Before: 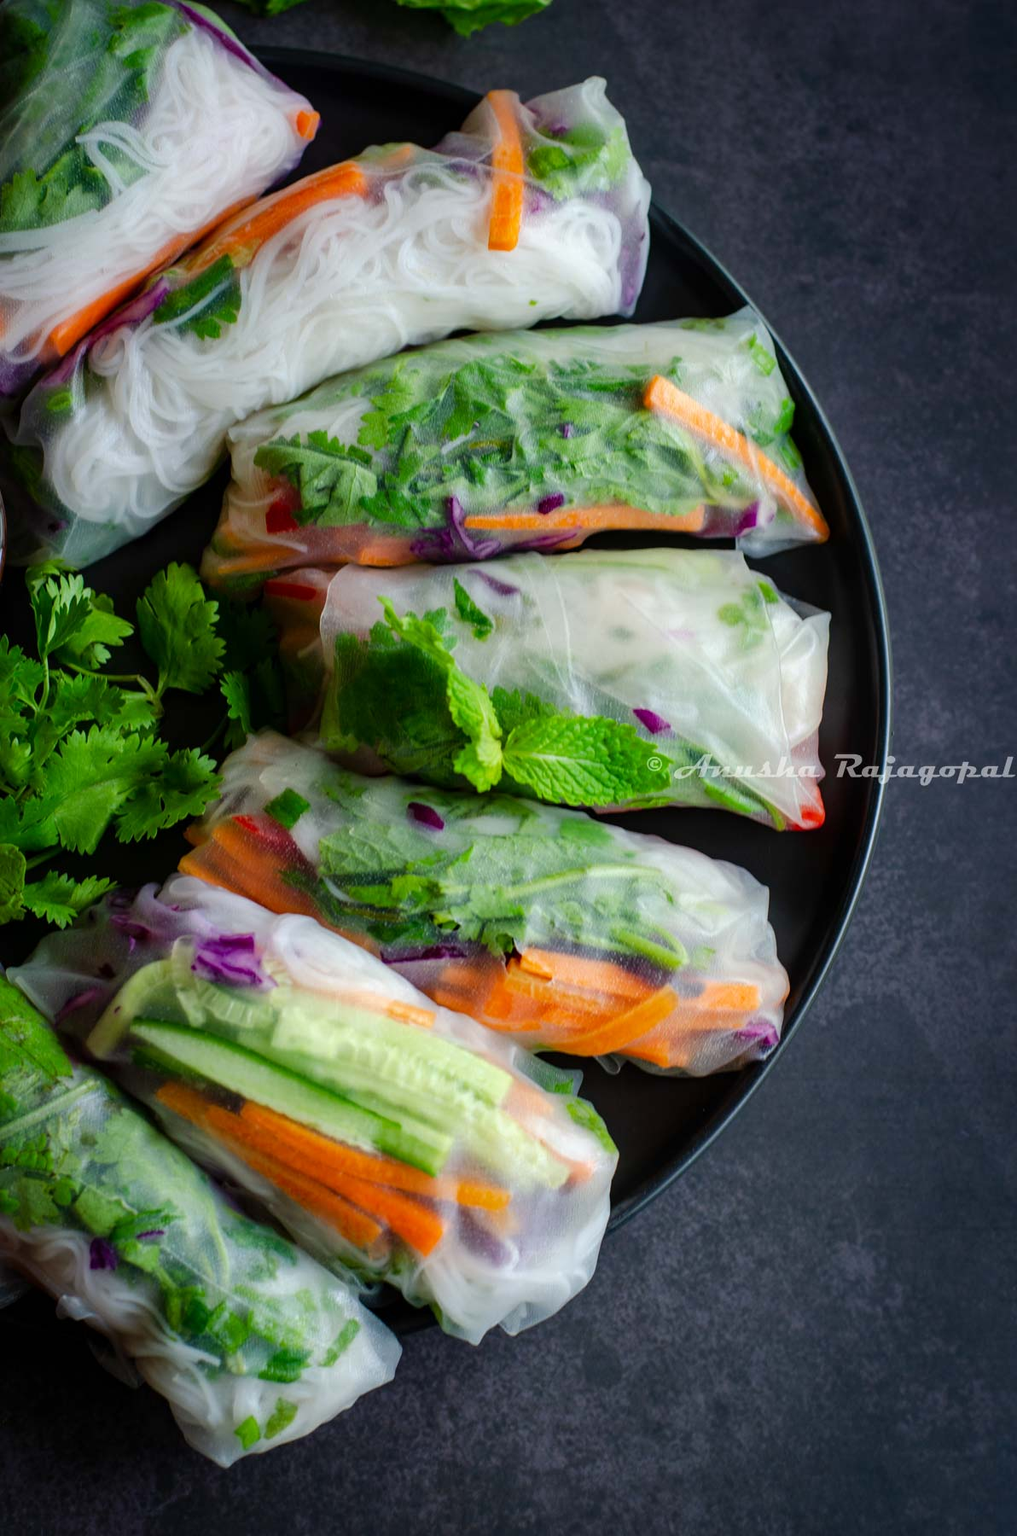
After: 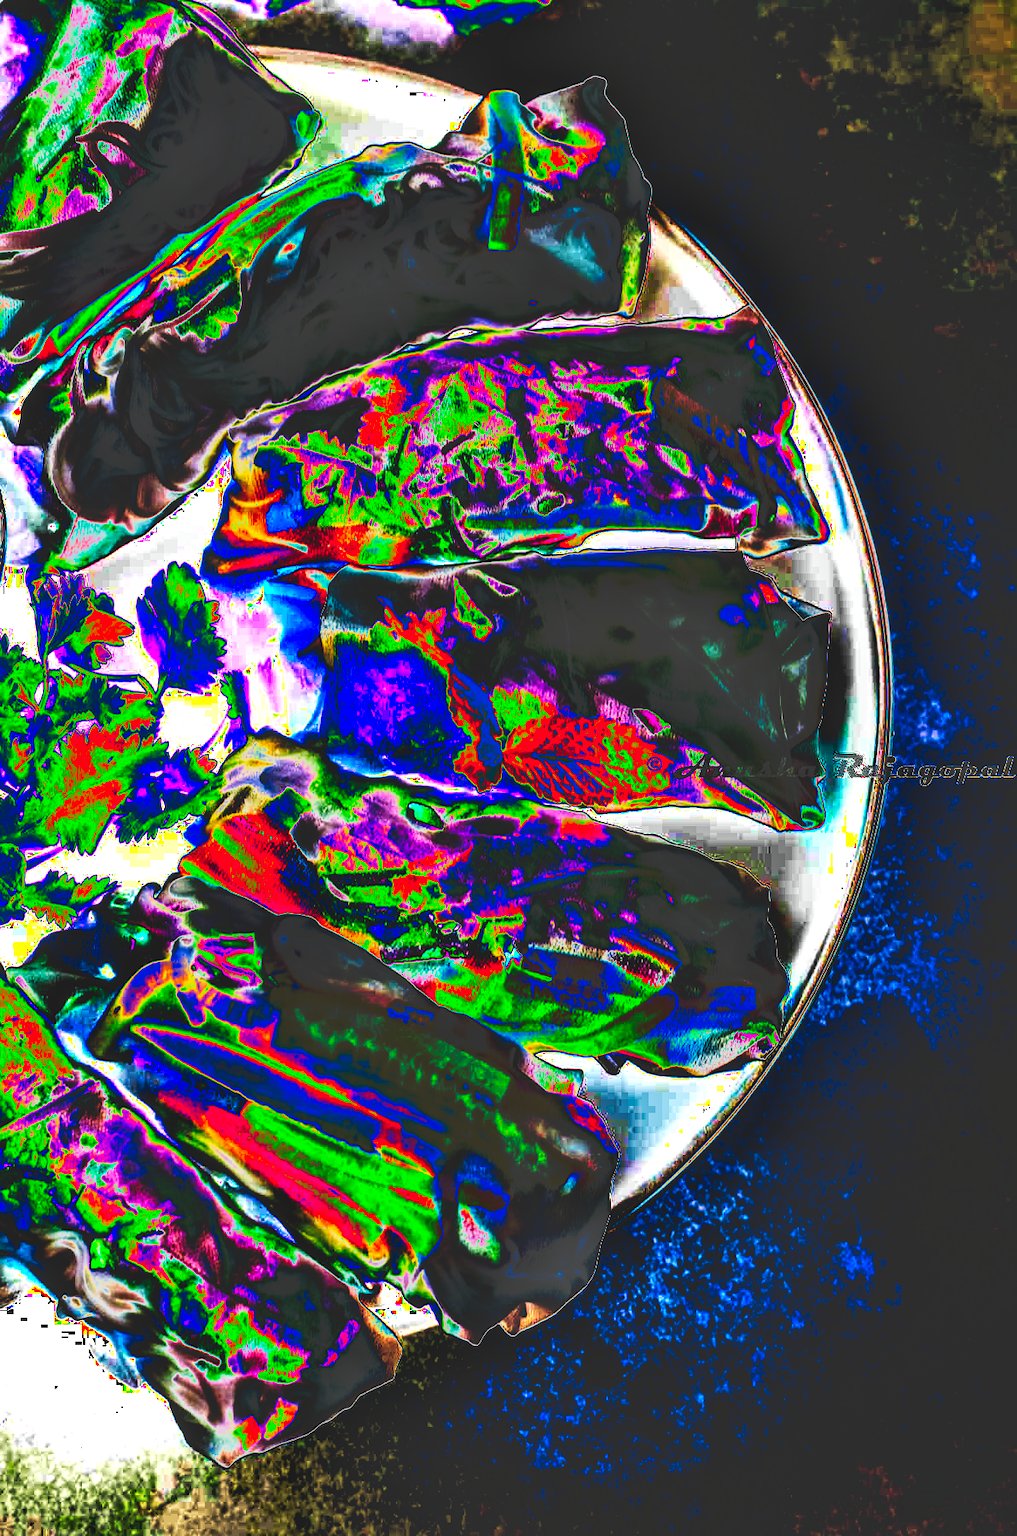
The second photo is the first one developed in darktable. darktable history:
shadows and highlights: radius 44.78, white point adjustment 6.64, compress 79.65%, highlights color adjustment 78.42%, soften with gaussian
tone curve: curves: ch0 [(0, 0) (0.003, 0.99) (0.011, 0.983) (0.025, 0.934) (0.044, 0.719) (0.069, 0.382) (0.1, 0.204) (0.136, 0.093) (0.177, 0.094) (0.224, 0.093) (0.277, 0.098) (0.335, 0.214) (0.399, 0.616) (0.468, 0.827) (0.543, 0.464) (0.623, 0.145) (0.709, 0.127) (0.801, 0.187) (0.898, 0.203) (1, 1)], preserve colors none
local contrast: on, module defaults
